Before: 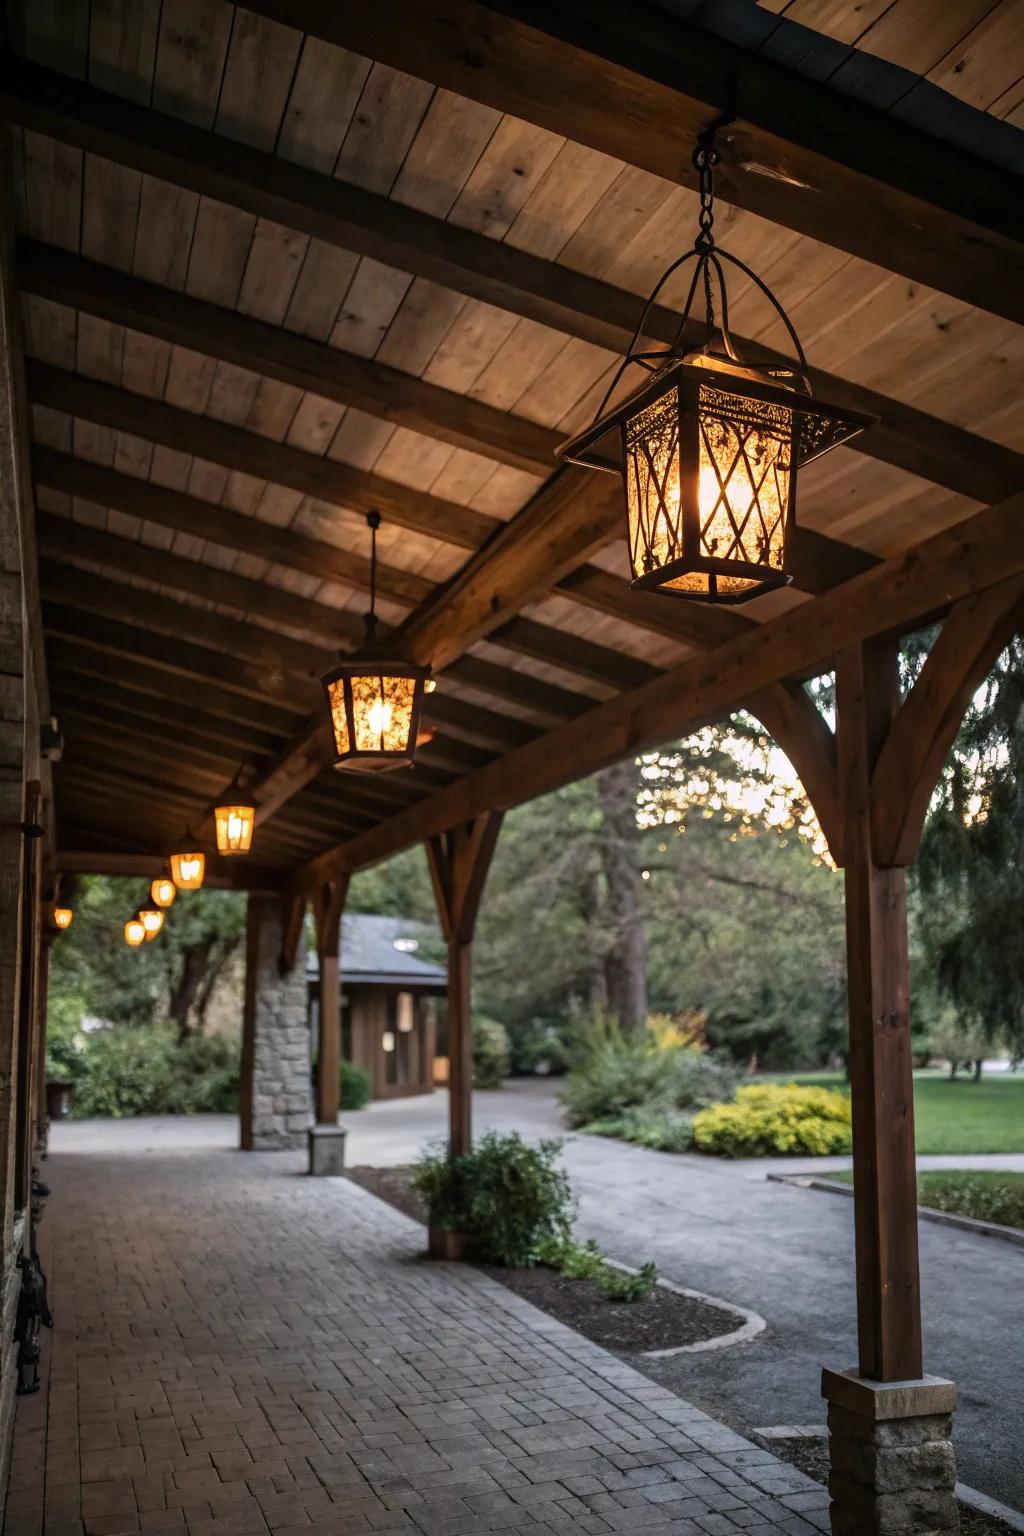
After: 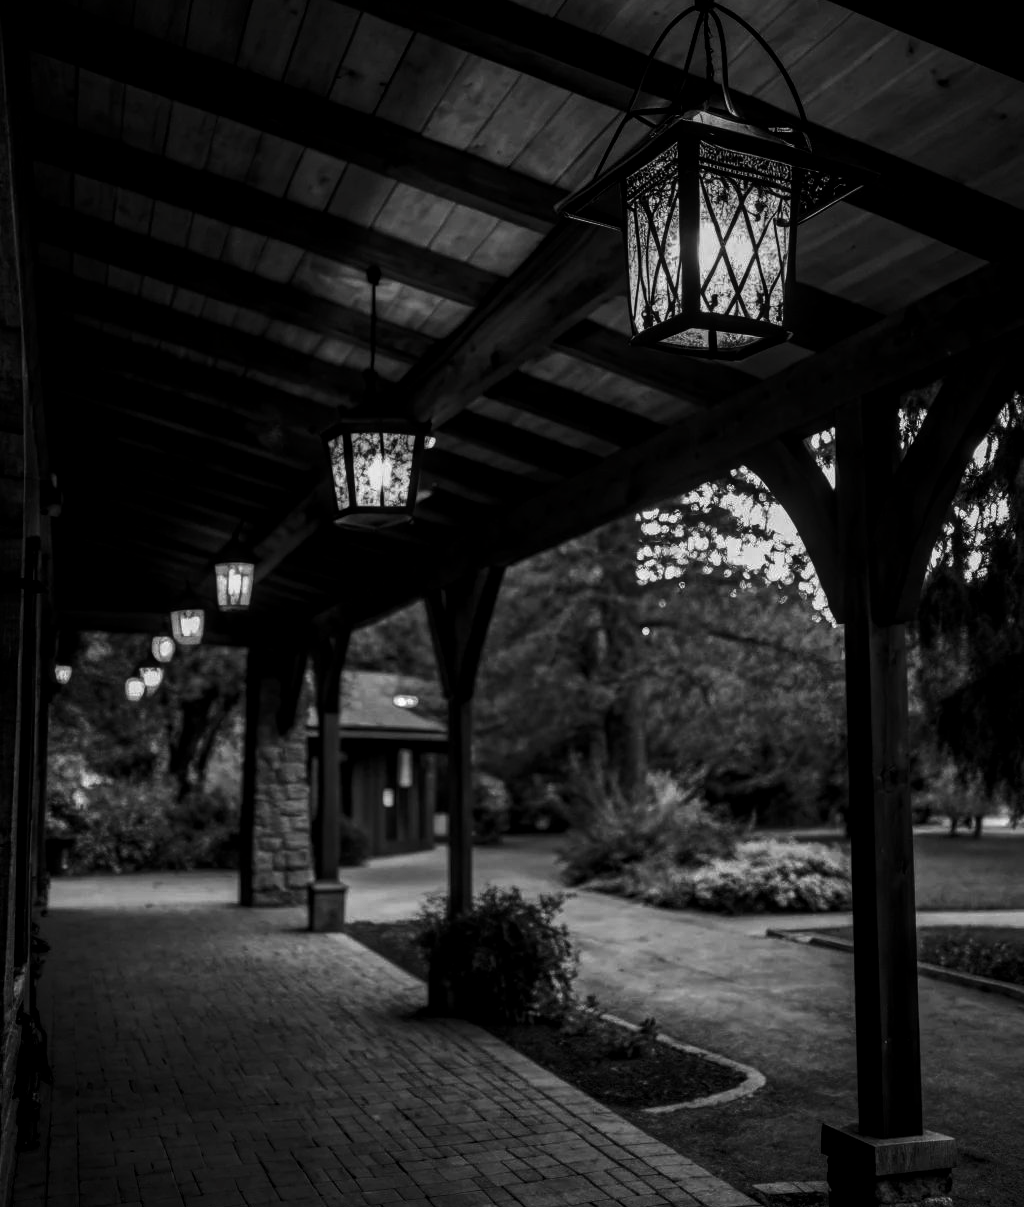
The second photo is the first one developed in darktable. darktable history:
crop and rotate: top 15.929%, bottom 5.457%
contrast brightness saturation: contrast -0.04, brightness -0.583, saturation -0.996
color balance rgb: linear chroma grading › global chroma 9.149%, perceptual saturation grading › global saturation 20%, perceptual saturation grading › highlights -25.595%, perceptual saturation grading › shadows 26.177%
local contrast: on, module defaults
